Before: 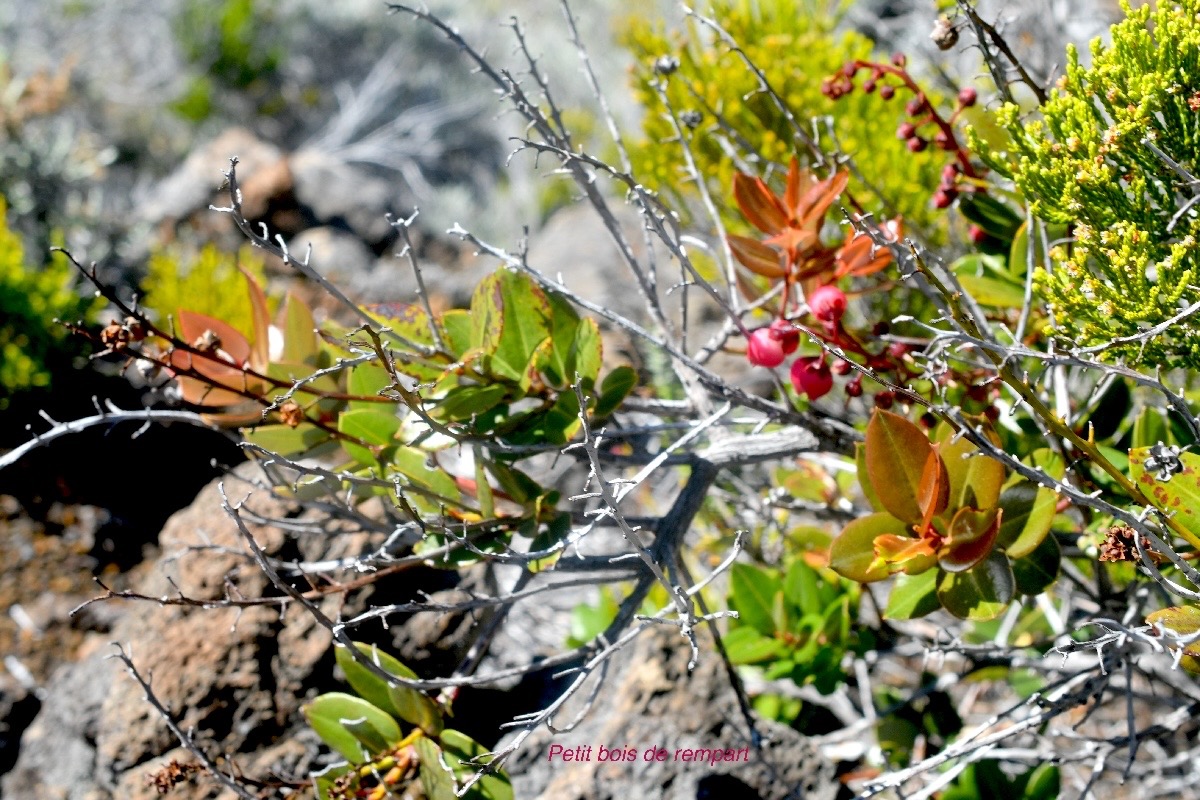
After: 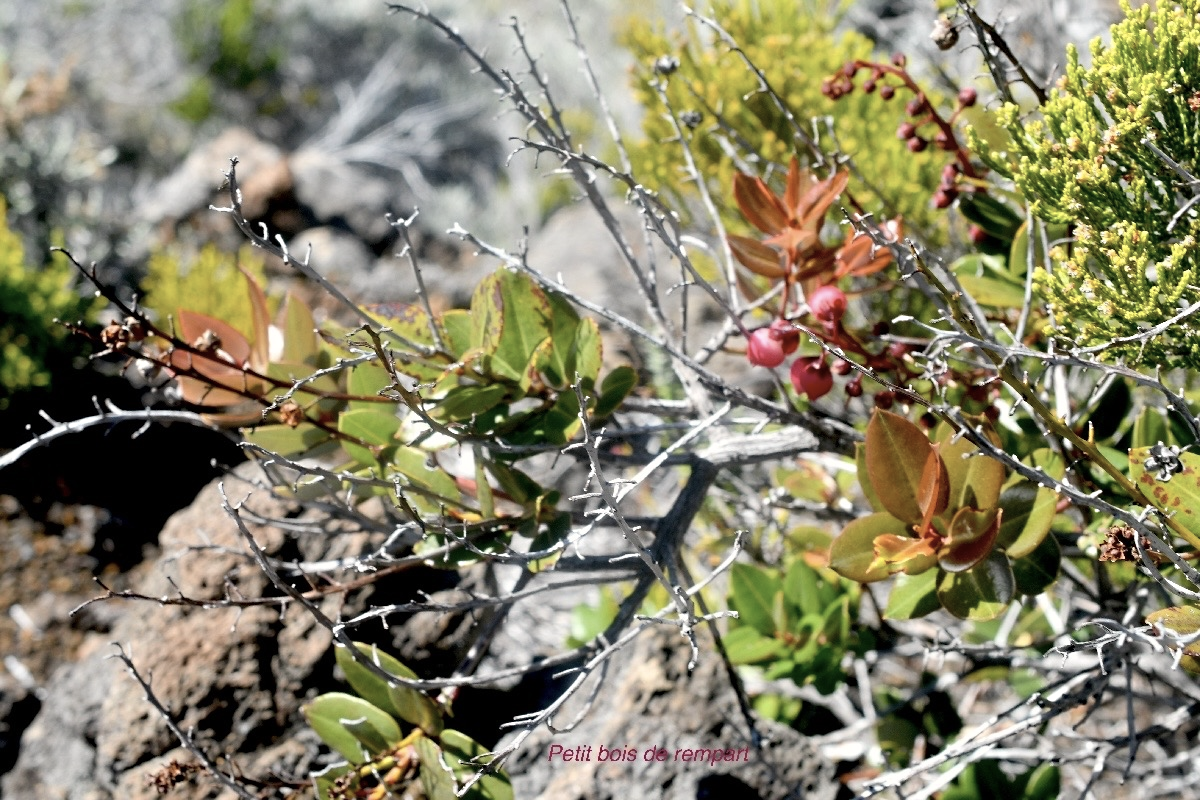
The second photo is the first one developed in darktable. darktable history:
contrast brightness saturation: contrast 0.095, saturation -0.294
color calibration: x 0.342, y 0.355, temperature 5146.43 K
sharpen: radius 5.277, amount 0.315, threshold 26.182
